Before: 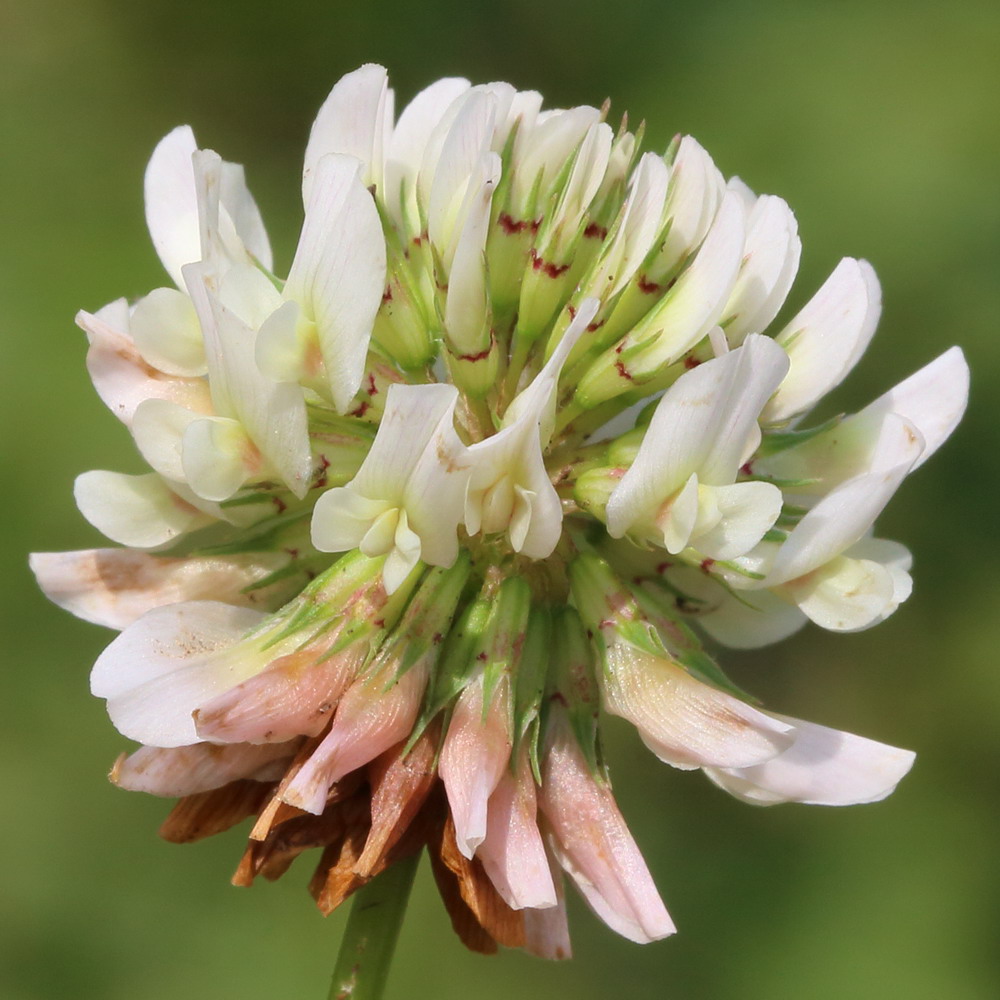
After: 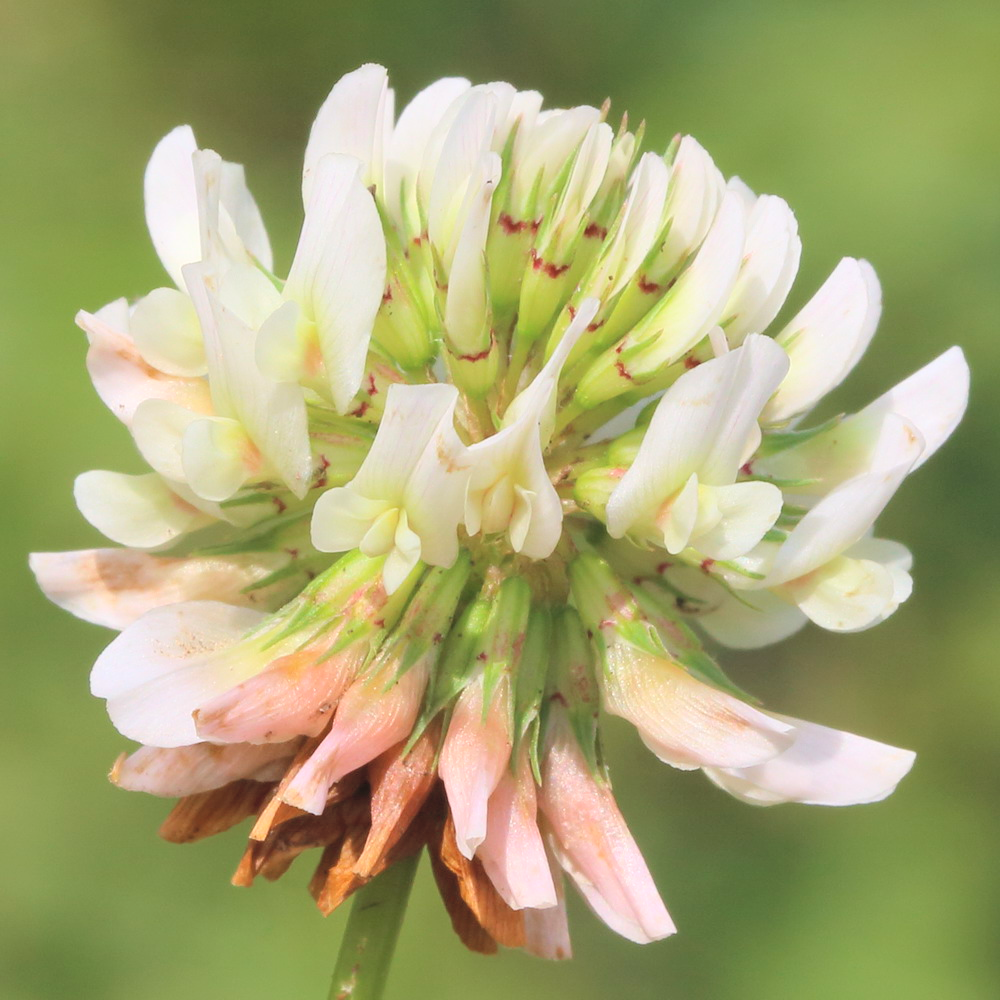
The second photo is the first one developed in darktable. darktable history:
contrast brightness saturation: contrast 0.1, brightness 0.317, saturation 0.149
